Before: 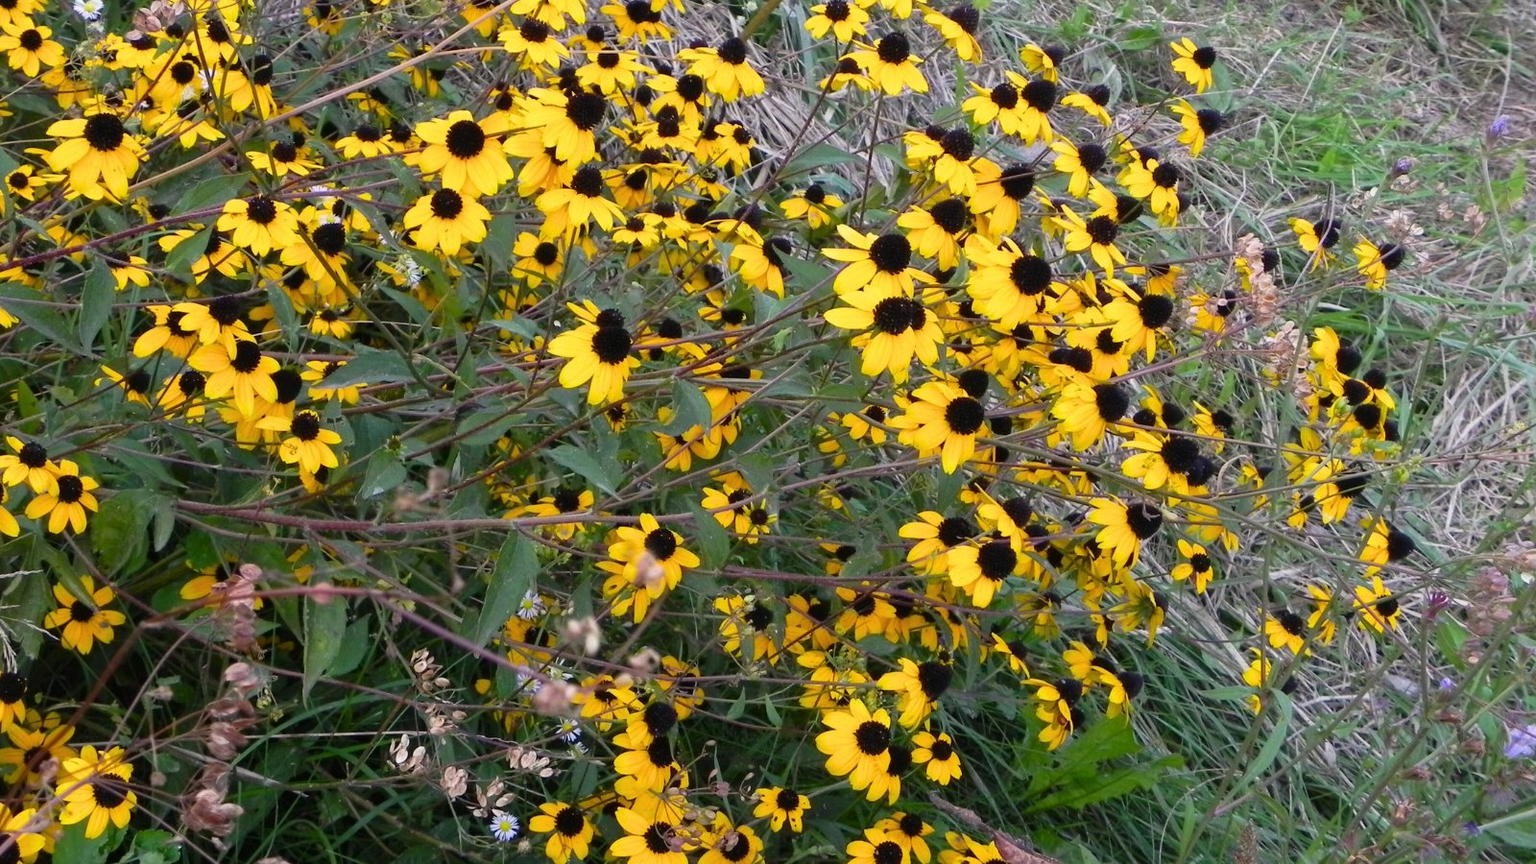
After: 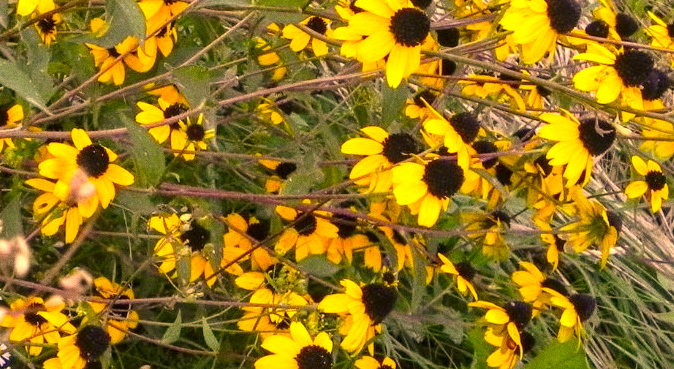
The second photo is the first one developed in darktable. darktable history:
crop: left 37.221%, top 45.169%, right 20.63%, bottom 13.777%
color correction: highlights a* 17.94, highlights b* 35.39, shadows a* 1.48, shadows b* 6.42, saturation 1.01
grain: coarseness 0.47 ISO
local contrast: on, module defaults
exposure: exposure 0.6 EV, compensate highlight preservation false
